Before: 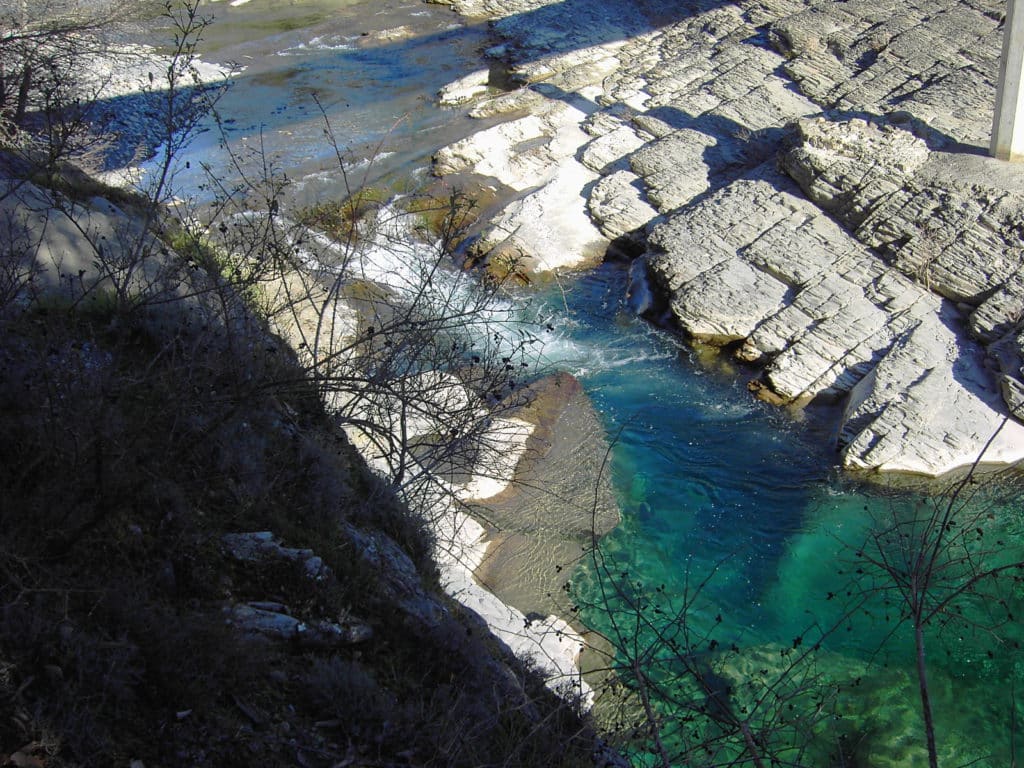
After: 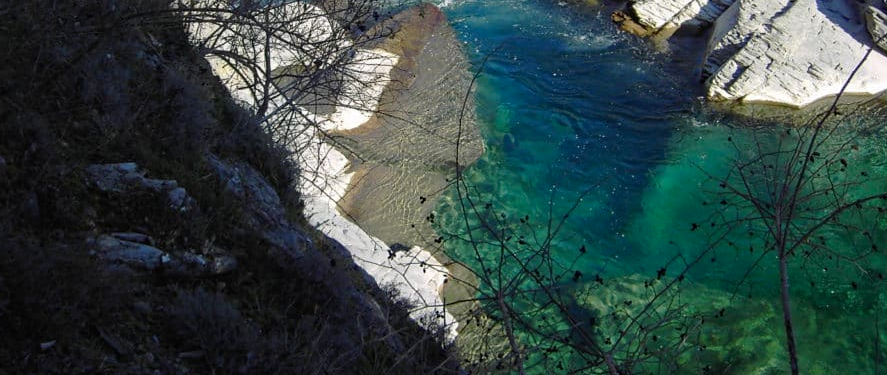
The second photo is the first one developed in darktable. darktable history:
haze removal: compatibility mode true, adaptive false
crop and rotate: left 13.306%, top 48.129%, bottom 2.928%
